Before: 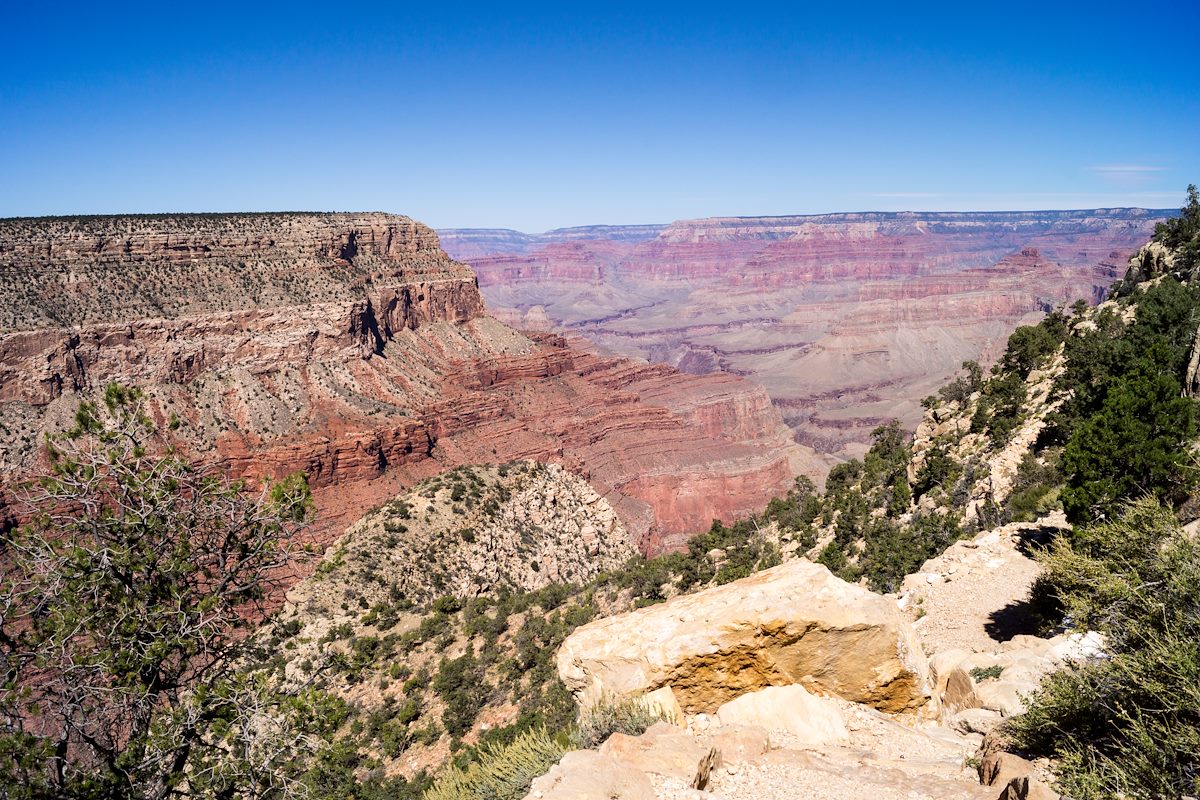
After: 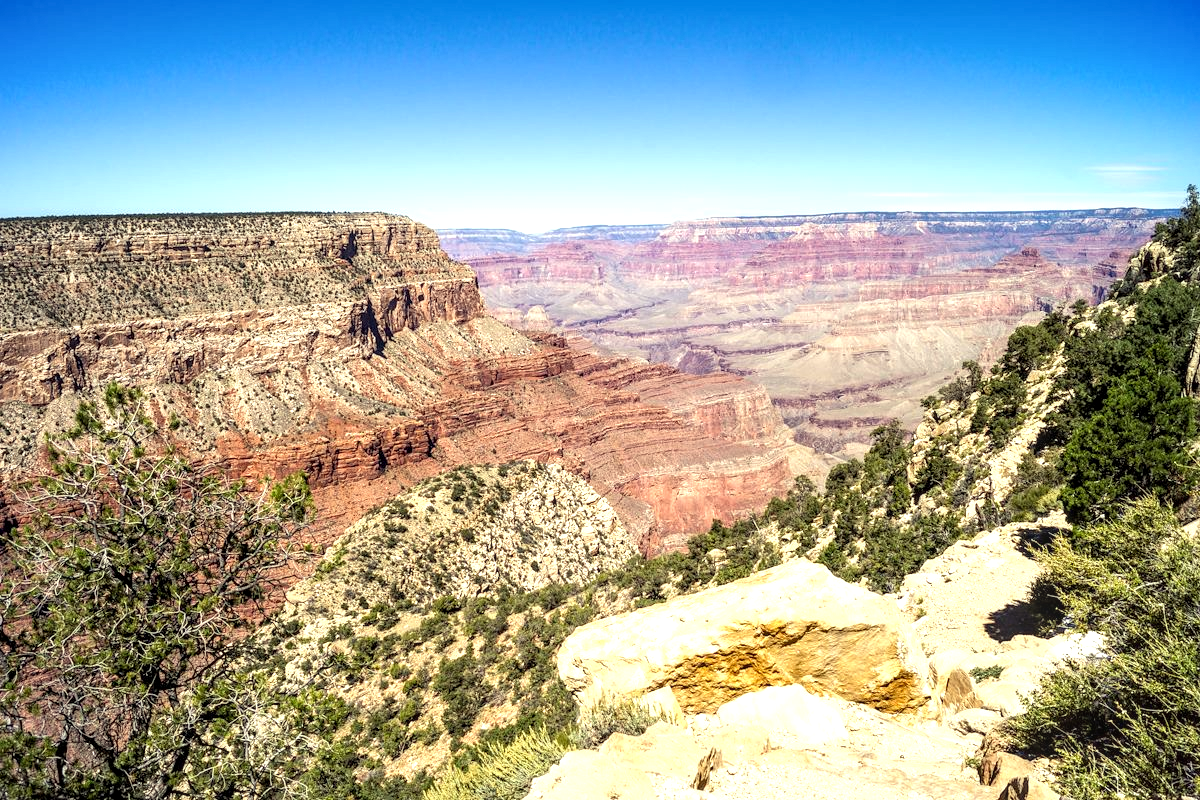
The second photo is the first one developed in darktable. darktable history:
exposure: black level correction 0, exposure 0.7 EV, compensate exposure bias true, compensate highlight preservation false
color correction: highlights a* -5.94, highlights b* 11.19
local contrast: highlights 35%, detail 135%
